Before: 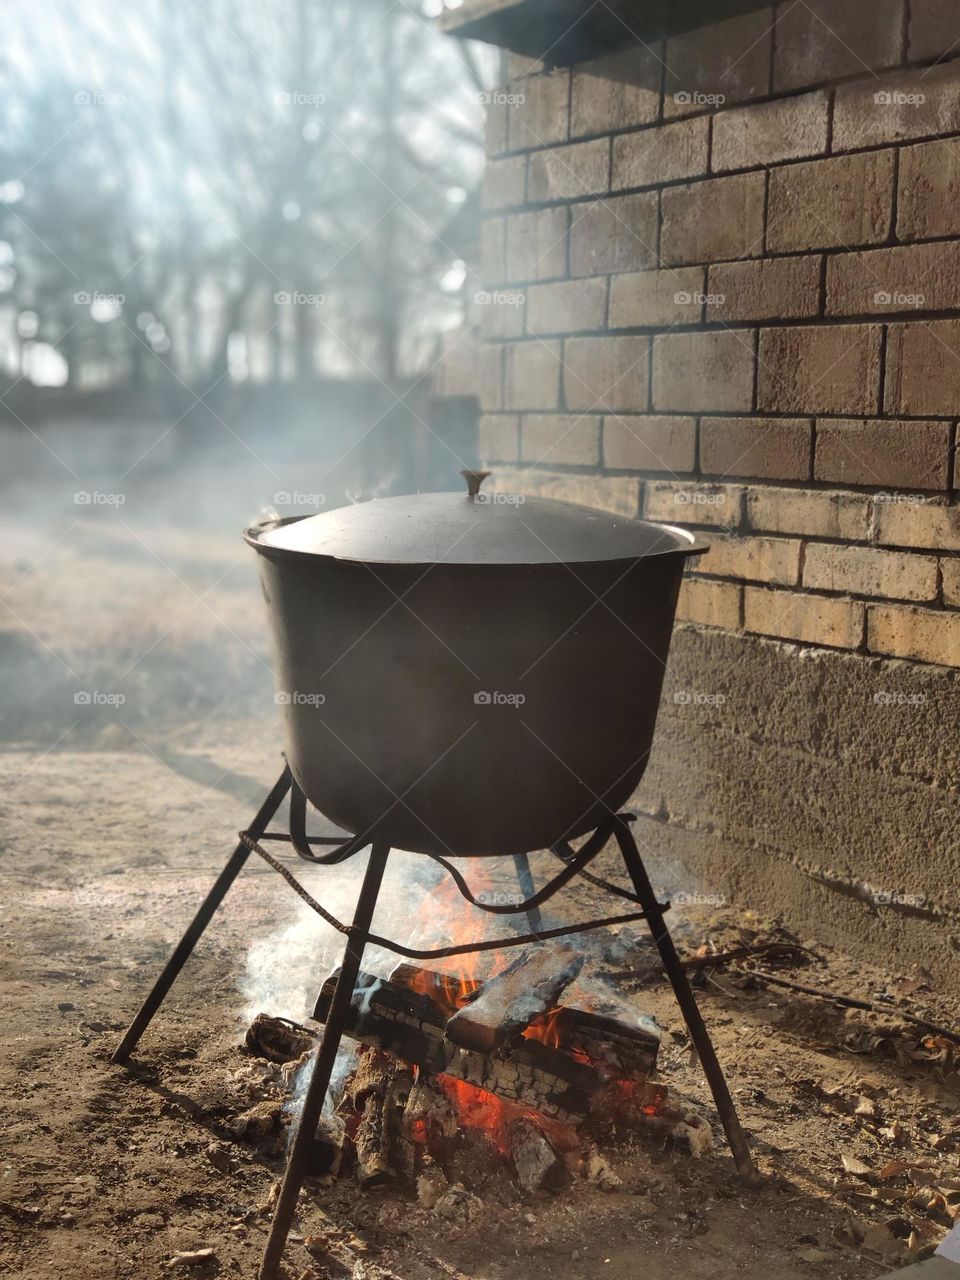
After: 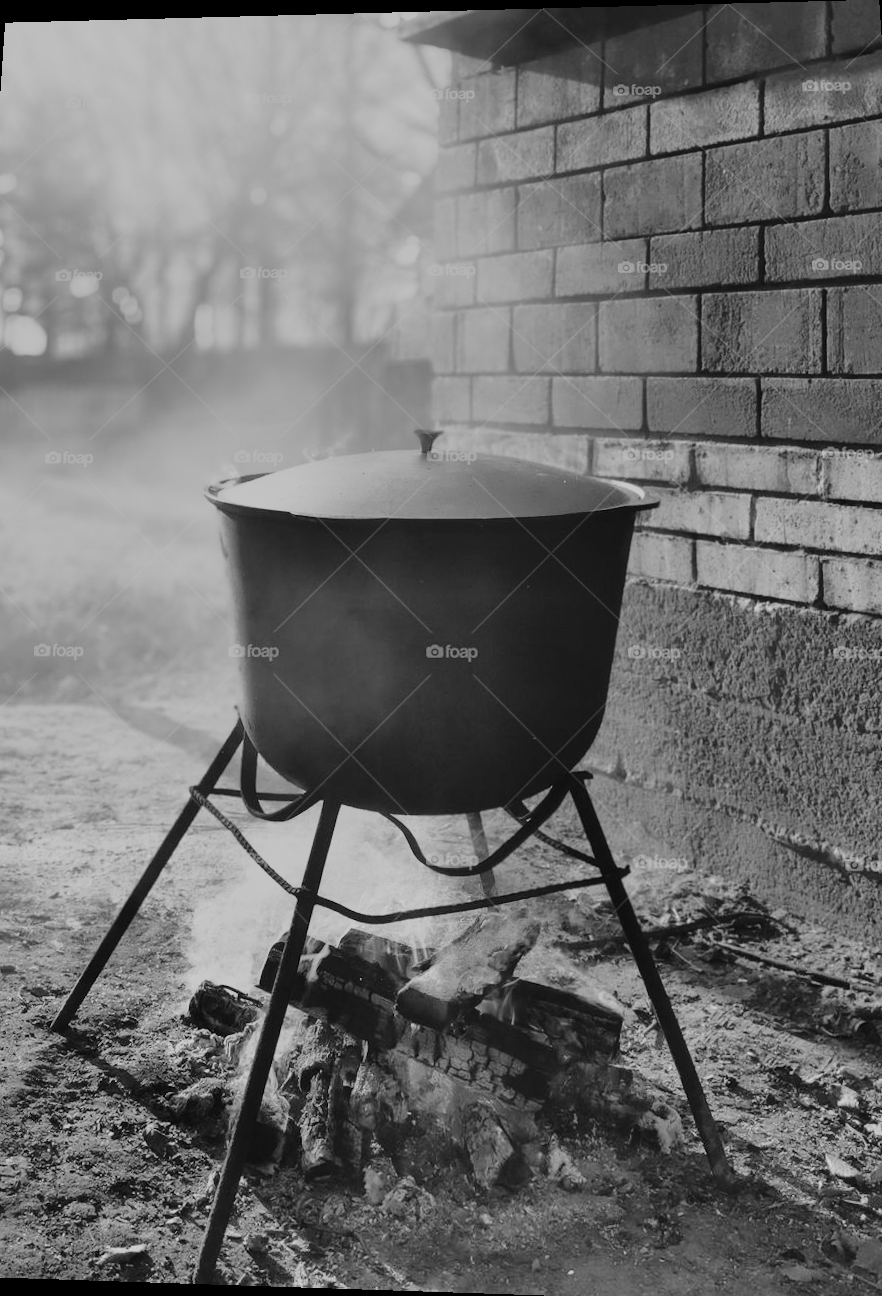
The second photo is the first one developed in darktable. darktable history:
monochrome: a 79.32, b 81.83, size 1.1
crop: left 7.598%, right 7.873%
base curve: curves: ch0 [(0, 0) (0.028, 0.03) (0.121, 0.232) (0.46, 0.748) (0.859, 0.968) (1, 1)], preserve colors none
rotate and perspective: rotation 0.128°, lens shift (vertical) -0.181, lens shift (horizontal) -0.044, shear 0.001, automatic cropping off
